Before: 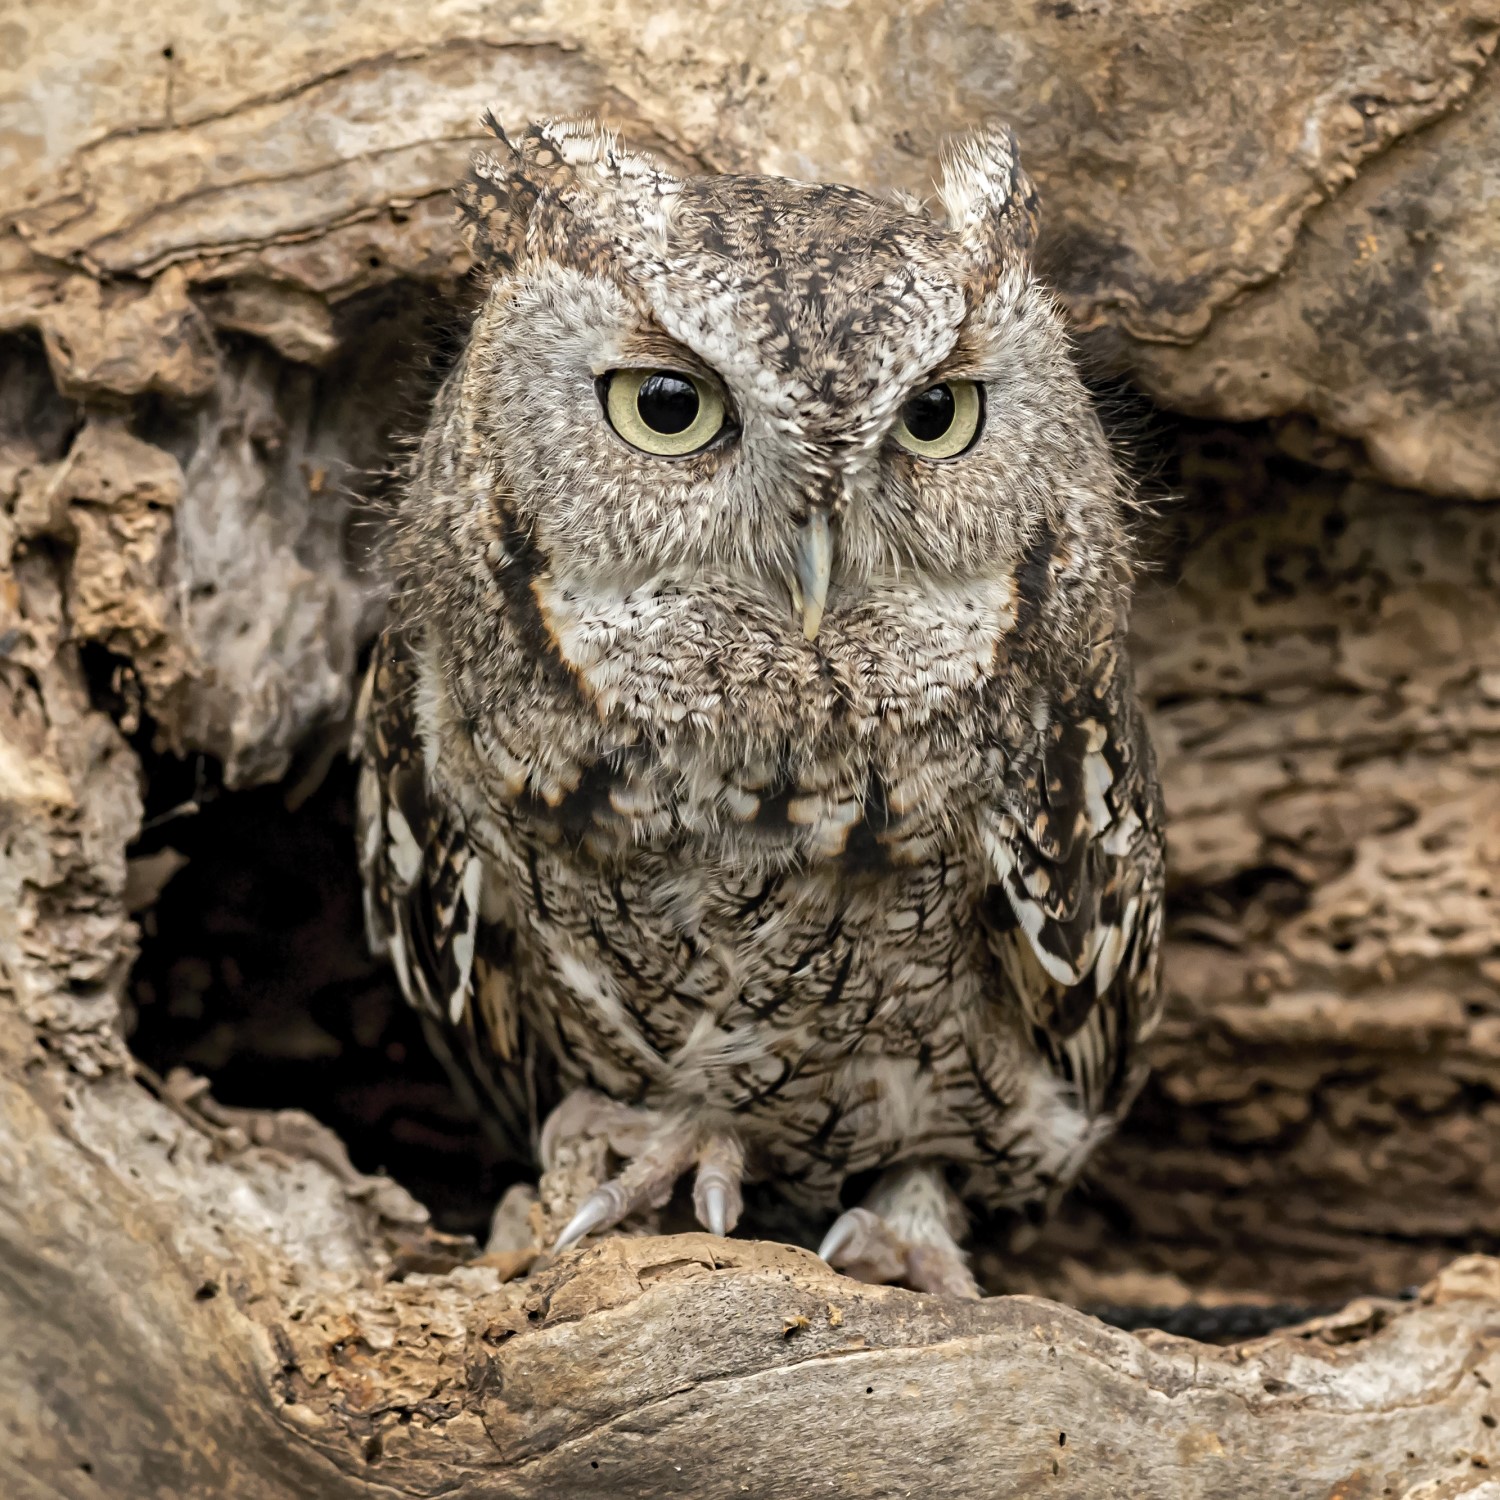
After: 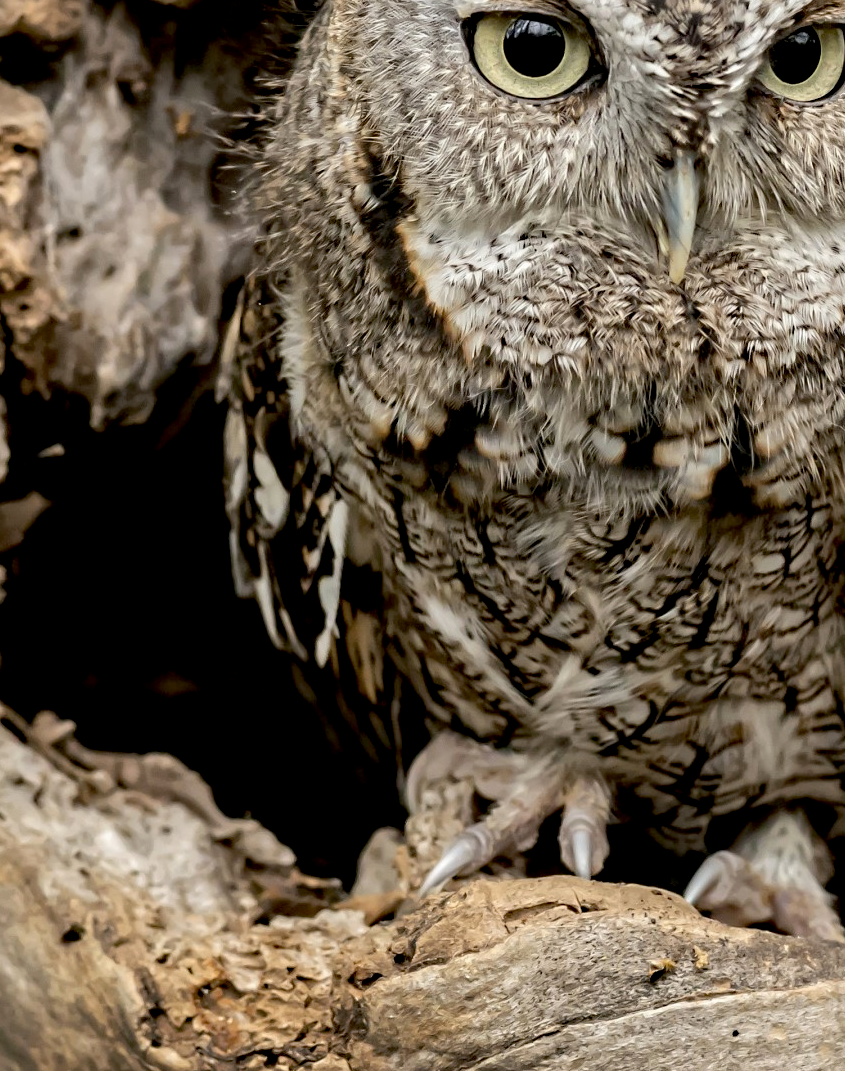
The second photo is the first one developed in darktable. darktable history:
crop: left 8.966%, top 23.852%, right 34.699%, bottom 4.703%
exposure: black level correction 0.016, exposure -0.009 EV, compensate highlight preservation false
